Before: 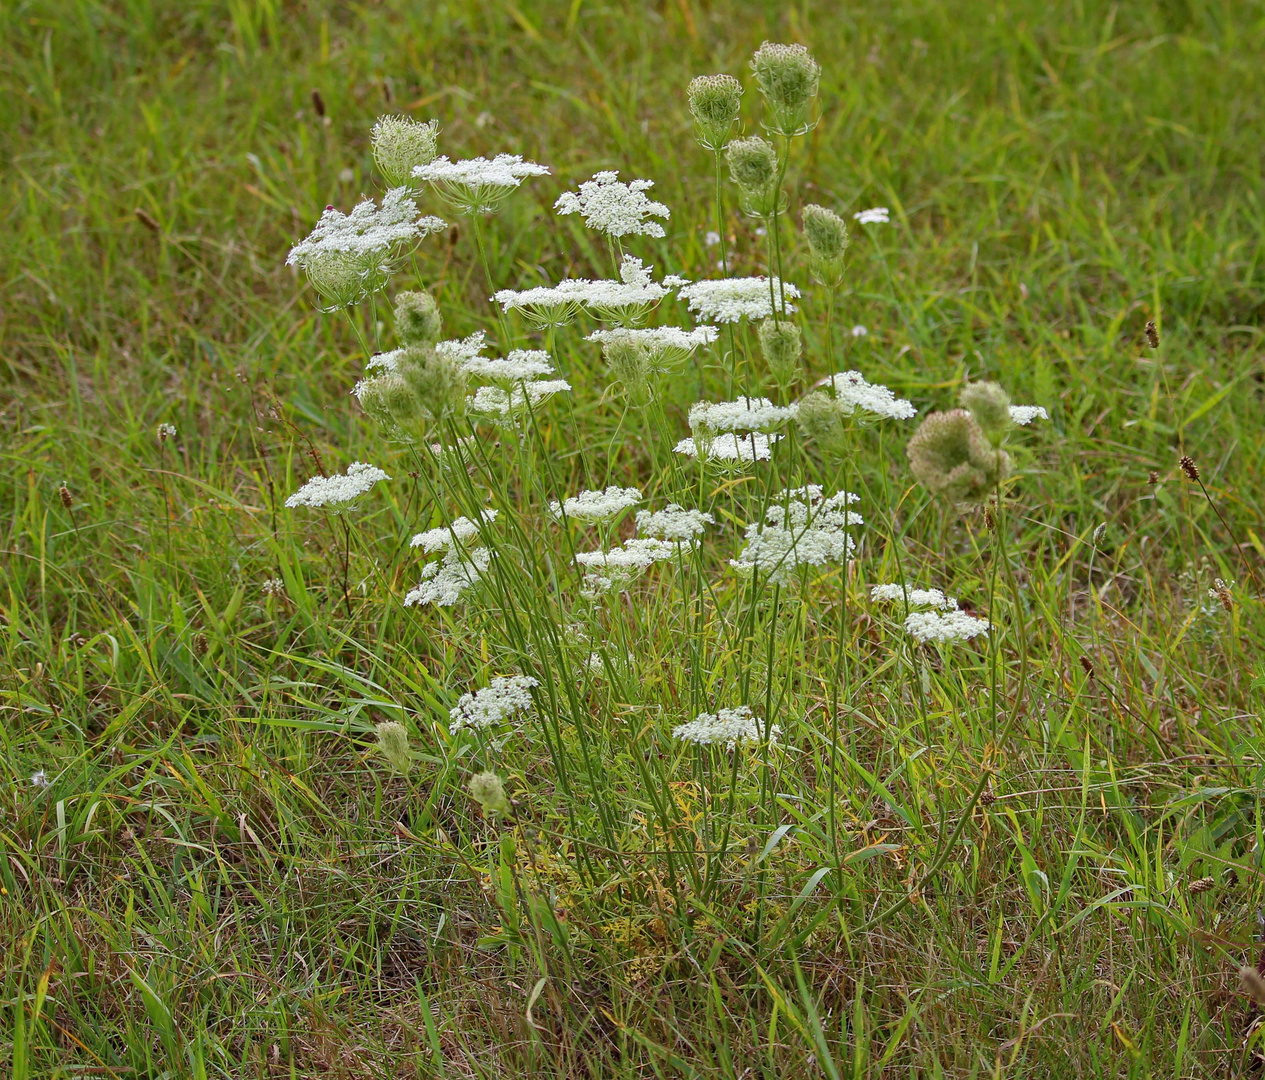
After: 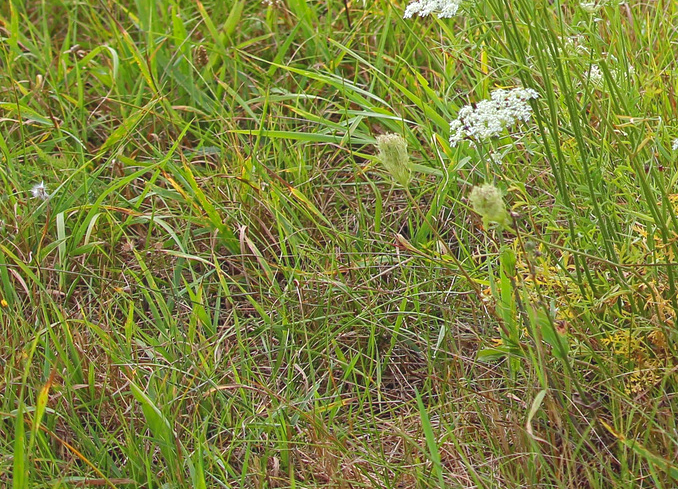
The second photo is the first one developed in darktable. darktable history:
contrast equalizer: y [[0.439, 0.44, 0.442, 0.457, 0.493, 0.498], [0.5 ×6], [0.5 ×6], [0 ×6], [0 ×6]]
exposure: black level correction 0, exposure 0.695 EV, compensate highlight preservation false
crop and rotate: top 54.507%, right 46.367%, bottom 0.134%
shadows and highlights: shadows 24.76, highlights -25.67, shadows color adjustment 97.68%
